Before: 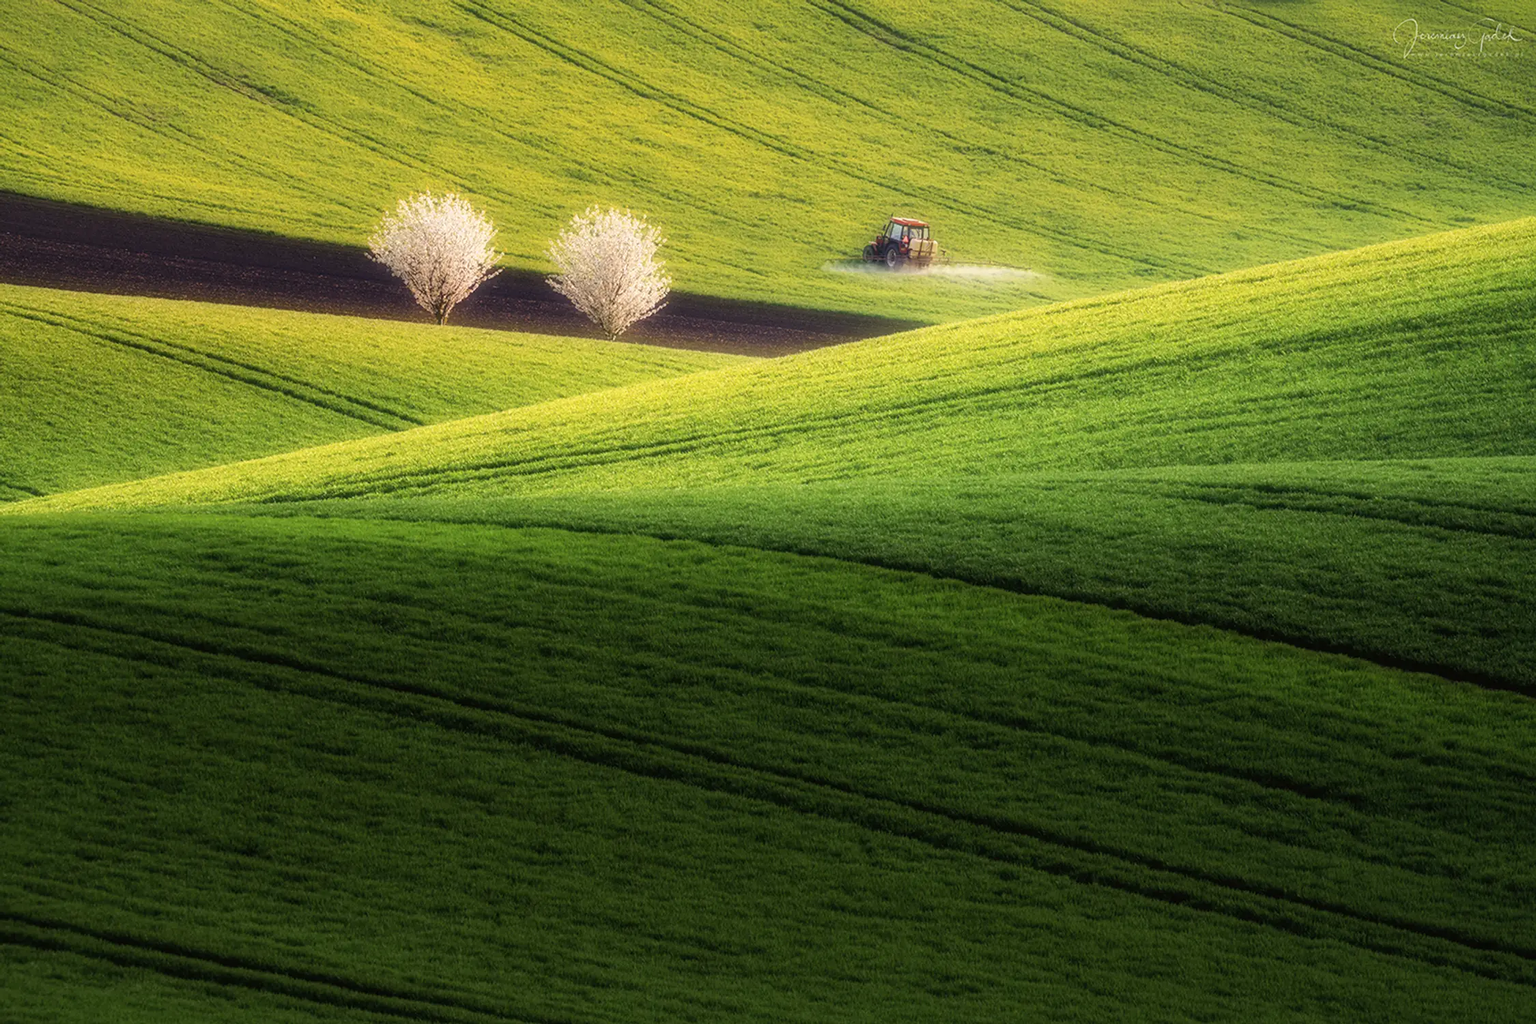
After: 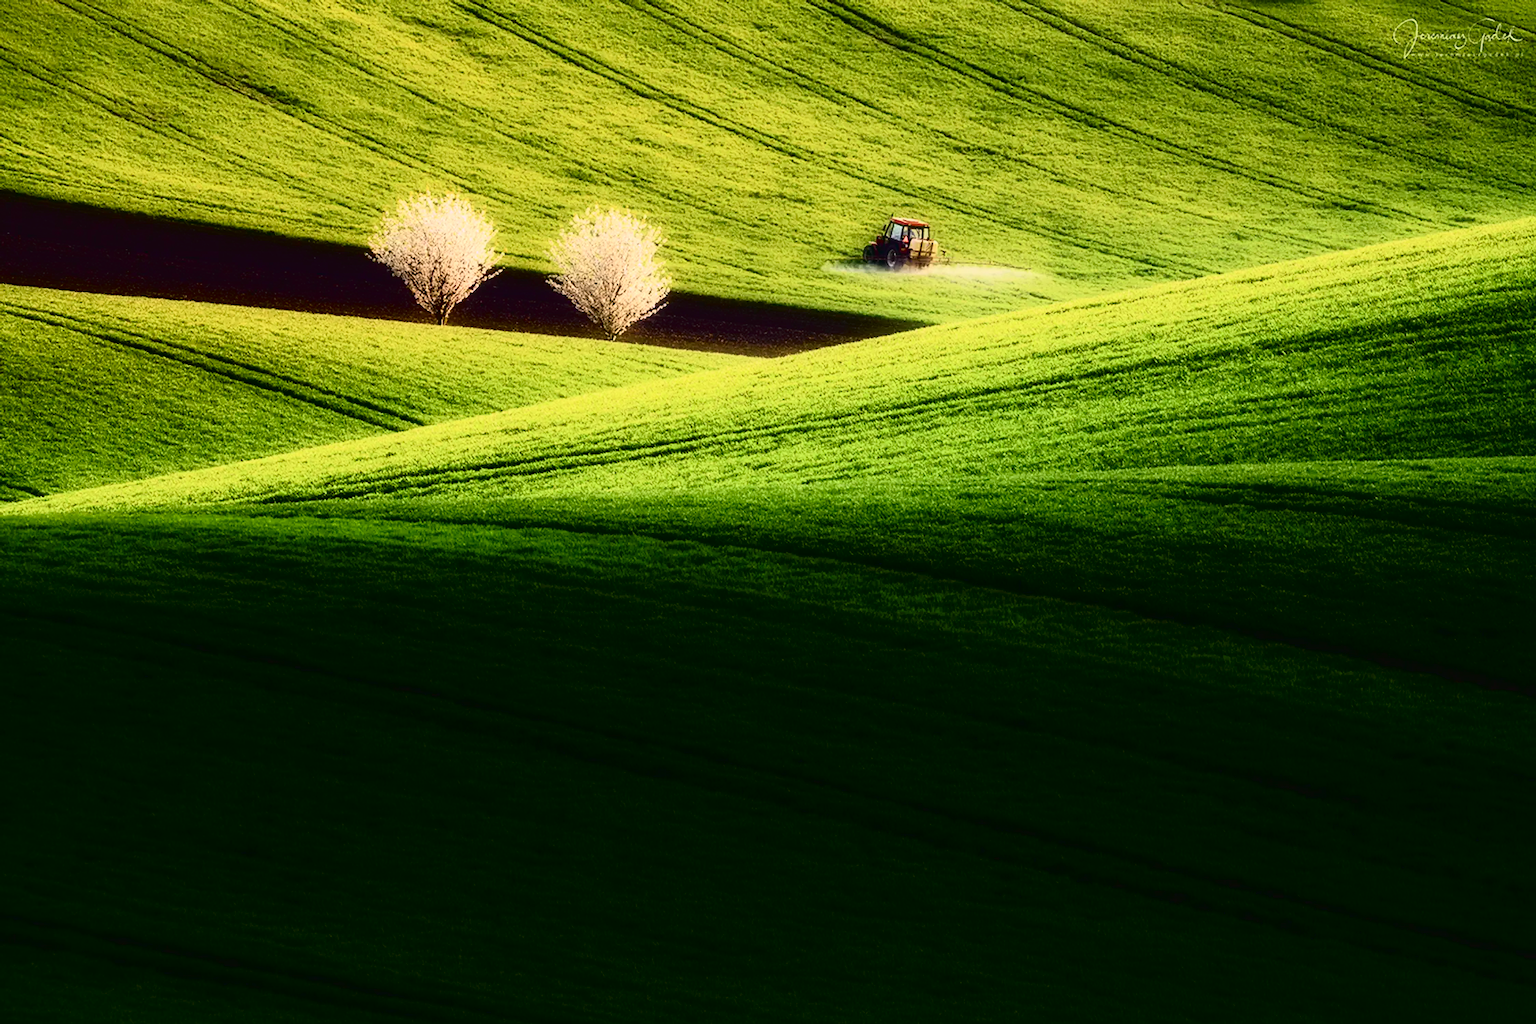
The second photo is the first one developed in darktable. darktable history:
tone curve: curves: ch0 [(0, 0.024) (0.031, 0.027) (0.113, 0.069) (0.198, 0.18) (0.304, 0.303) (0.441, 0.462) (0.557, 0.6) (0.711, 0.79) (0.812, 0.878) (0.927, 0.935) (1, 0.963)]; ch1 [(0, 0) (0.222, 0.2) (0.343, 0.325) (0.45, 0.441) (0.502, 0.501) (0.527, 0.534) (0.55, 0.561) (0.632, 0.656) (0.735, 0.754) (1, 1)]; ch2 [(0, 0) (0.249, 0.222) (0.352, 0.348) (0.424, 0.439) (0.476, 0.482) (0.499, 0.501) (0.517, 0.516) (0.532, 0.544) (0.558, 0.585) (0.596, 0.629) (0.726, 0.745) (0.82, 0.796) (0.998, 0.928)], color space Lab, independent channels, preserve colors none
contrast brightness saturation: contrast 0.236, brightness -0.237, saturation 0.138
